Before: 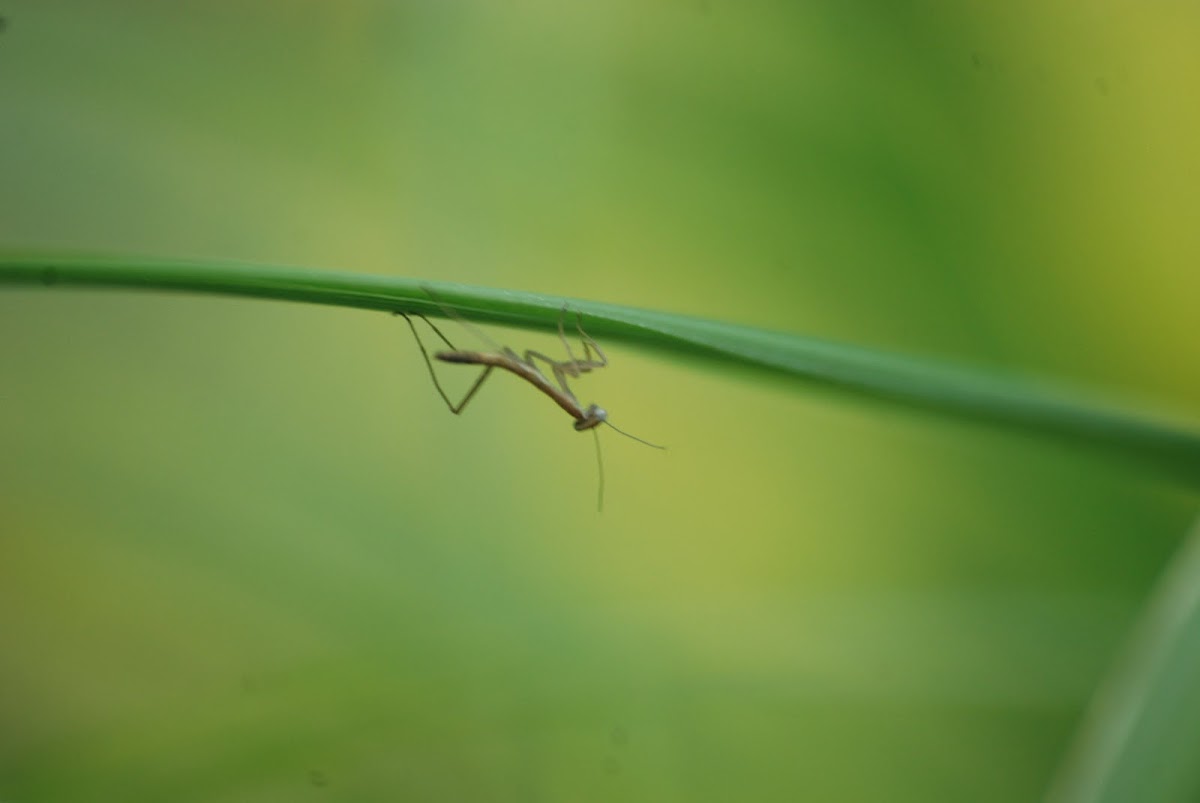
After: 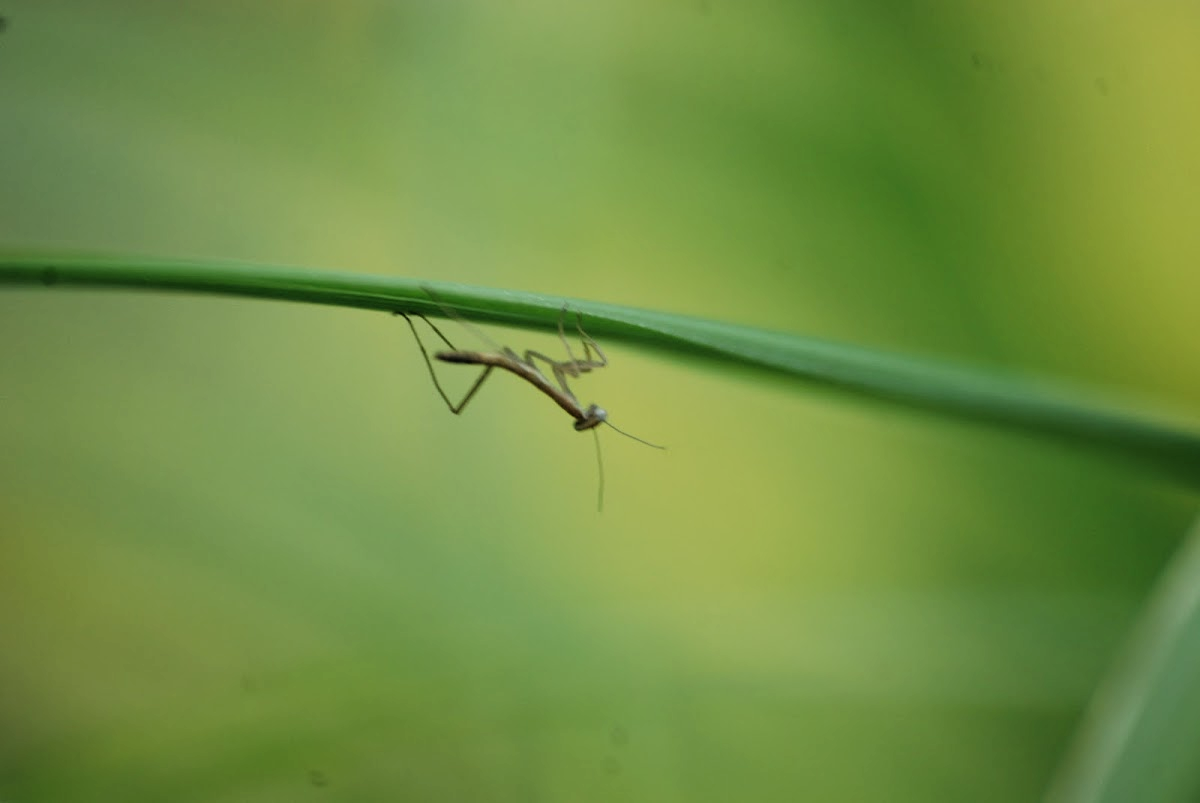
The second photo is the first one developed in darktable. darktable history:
shadows and highlights: shadows 35, highlights -35, soften with gaussian
filmic rgb: black relative exposure -16 EV, white relative exposure 6.29 EV, hardness 5.1, contrast 1.35
